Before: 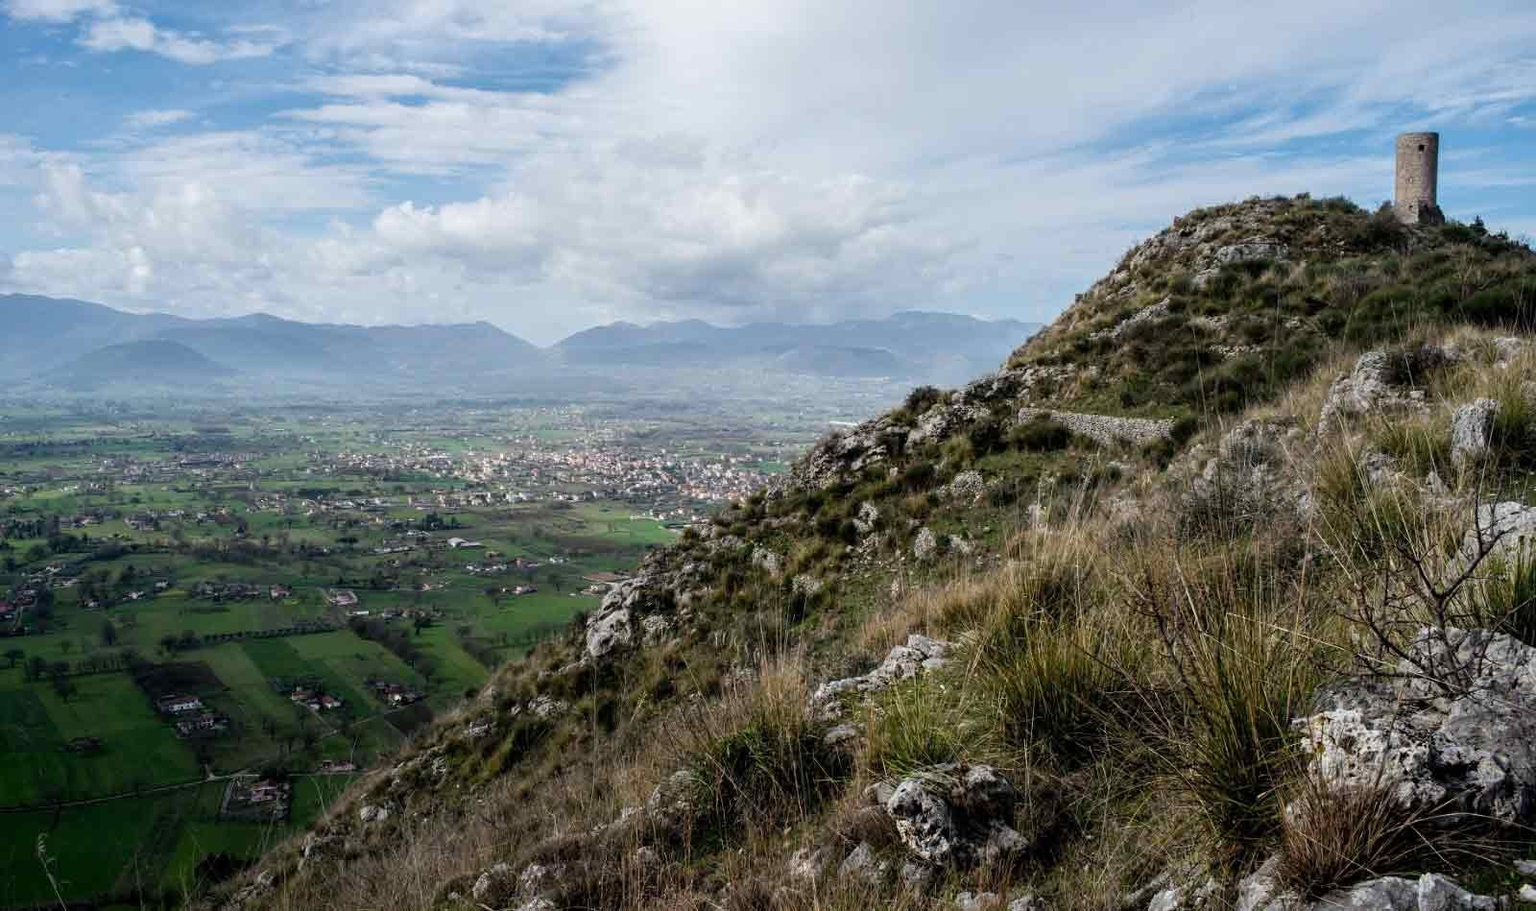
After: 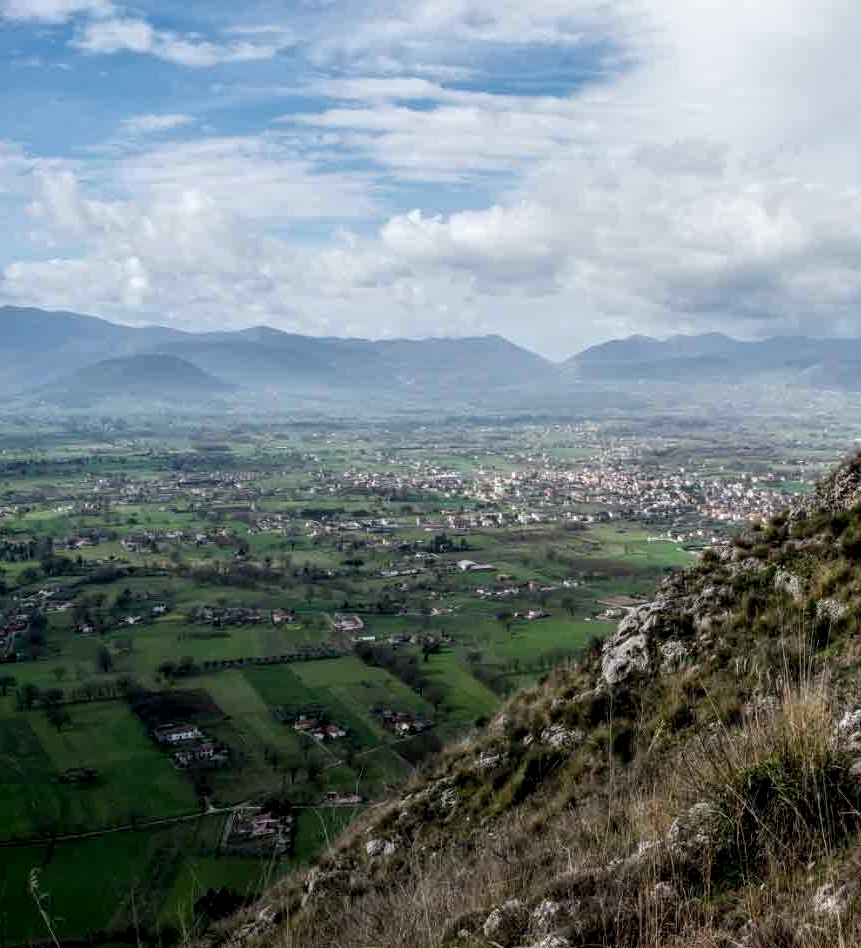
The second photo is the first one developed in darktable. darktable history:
crop: left 0.587%, right 45.588%, bottom 0.086%
local contrast: on, module defaults
tone equalizer: -8 EV 0.06 EV, smoothing diameter 25%, edges refinement/feathering 10, preserve details guided filter
